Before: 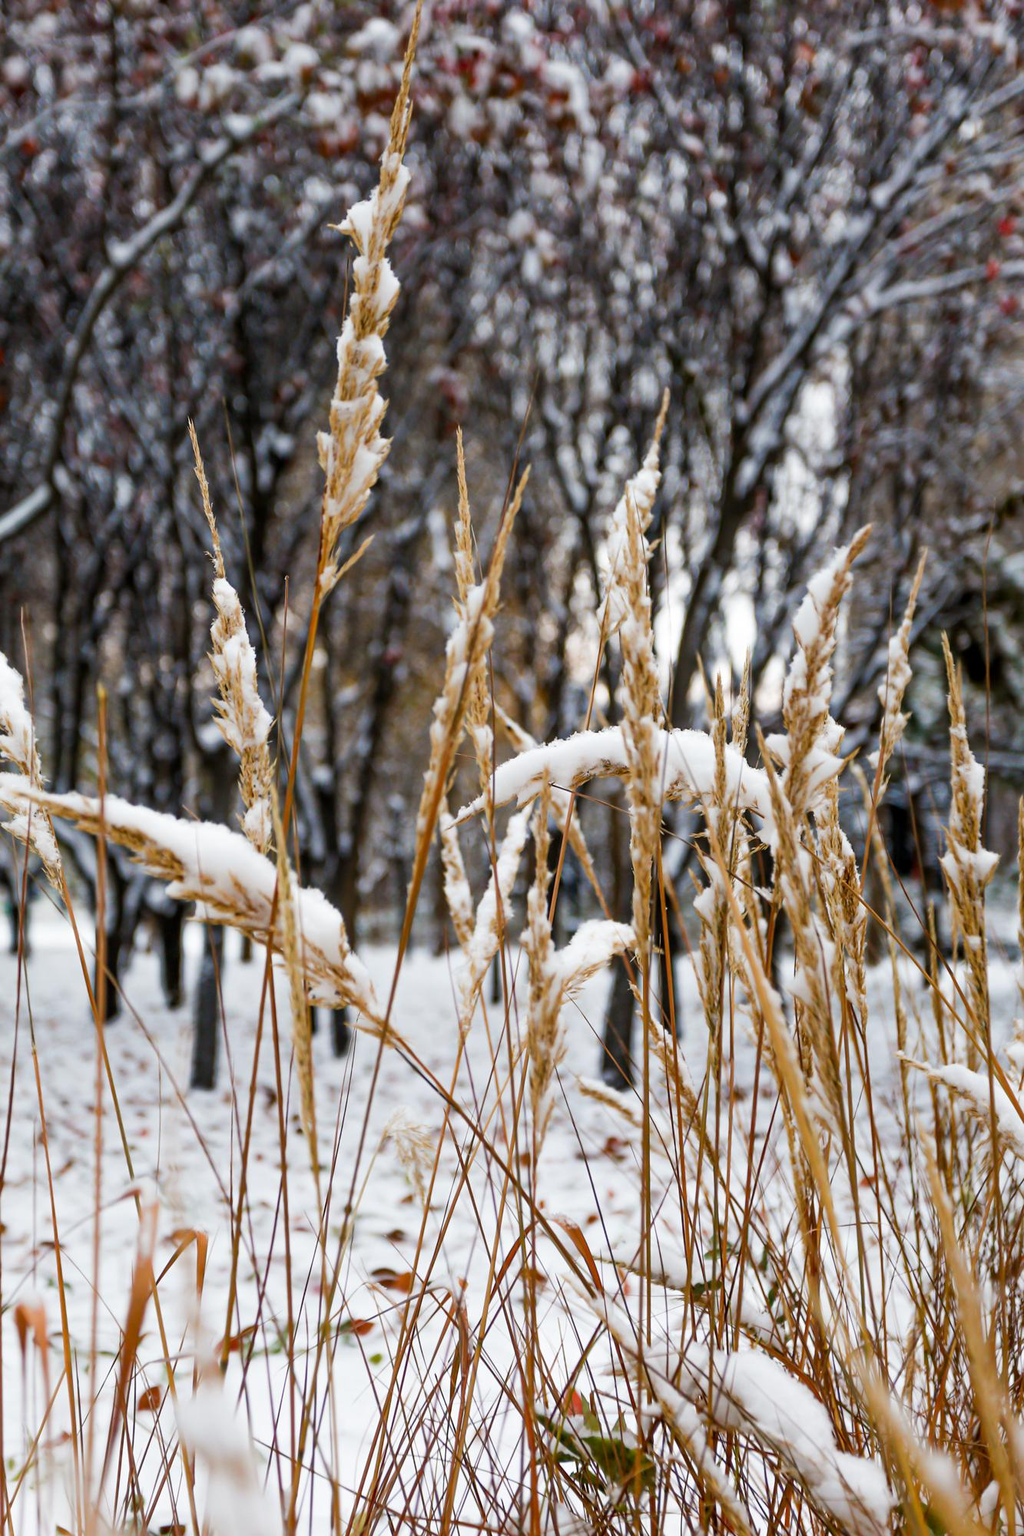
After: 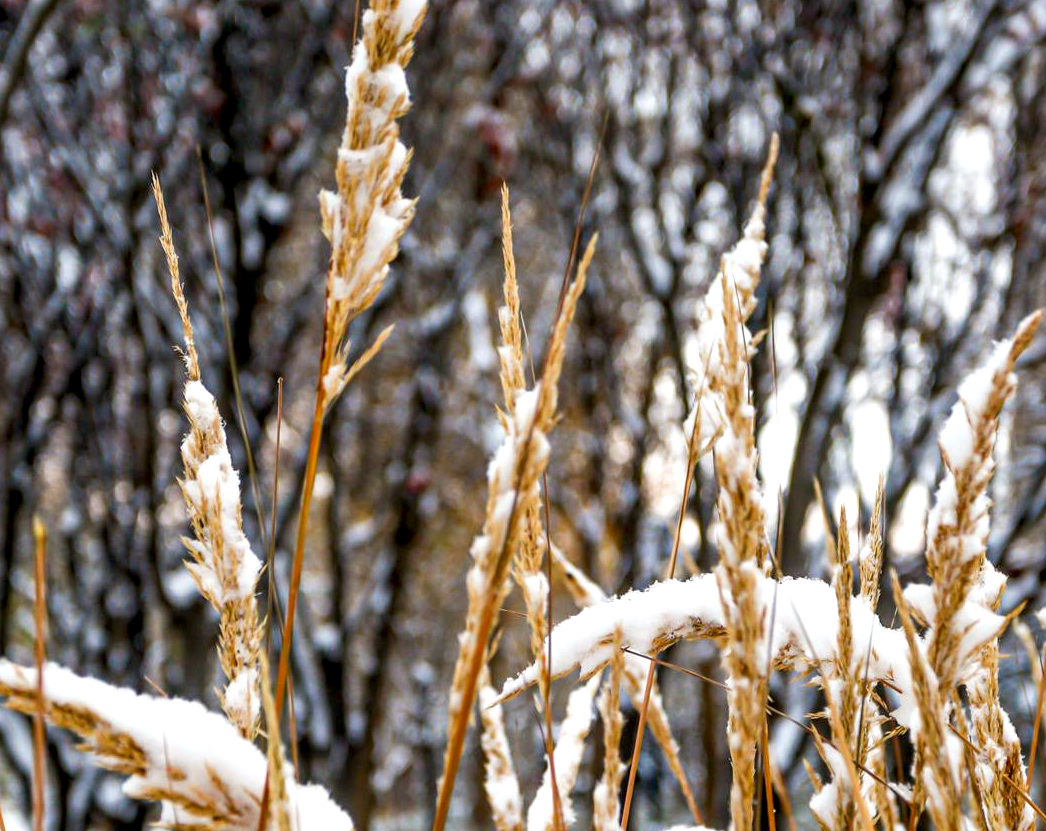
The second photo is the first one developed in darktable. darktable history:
crop: left 6.987%, top 18.636%, right 14.501%, bottom 39.767%
local contrast: on, module defaults
exposure: black level correction 0.003, exposure 0.381 EV, compensate highlight preservation false
color correction: highlights b* -0.032, saturation 1.13
